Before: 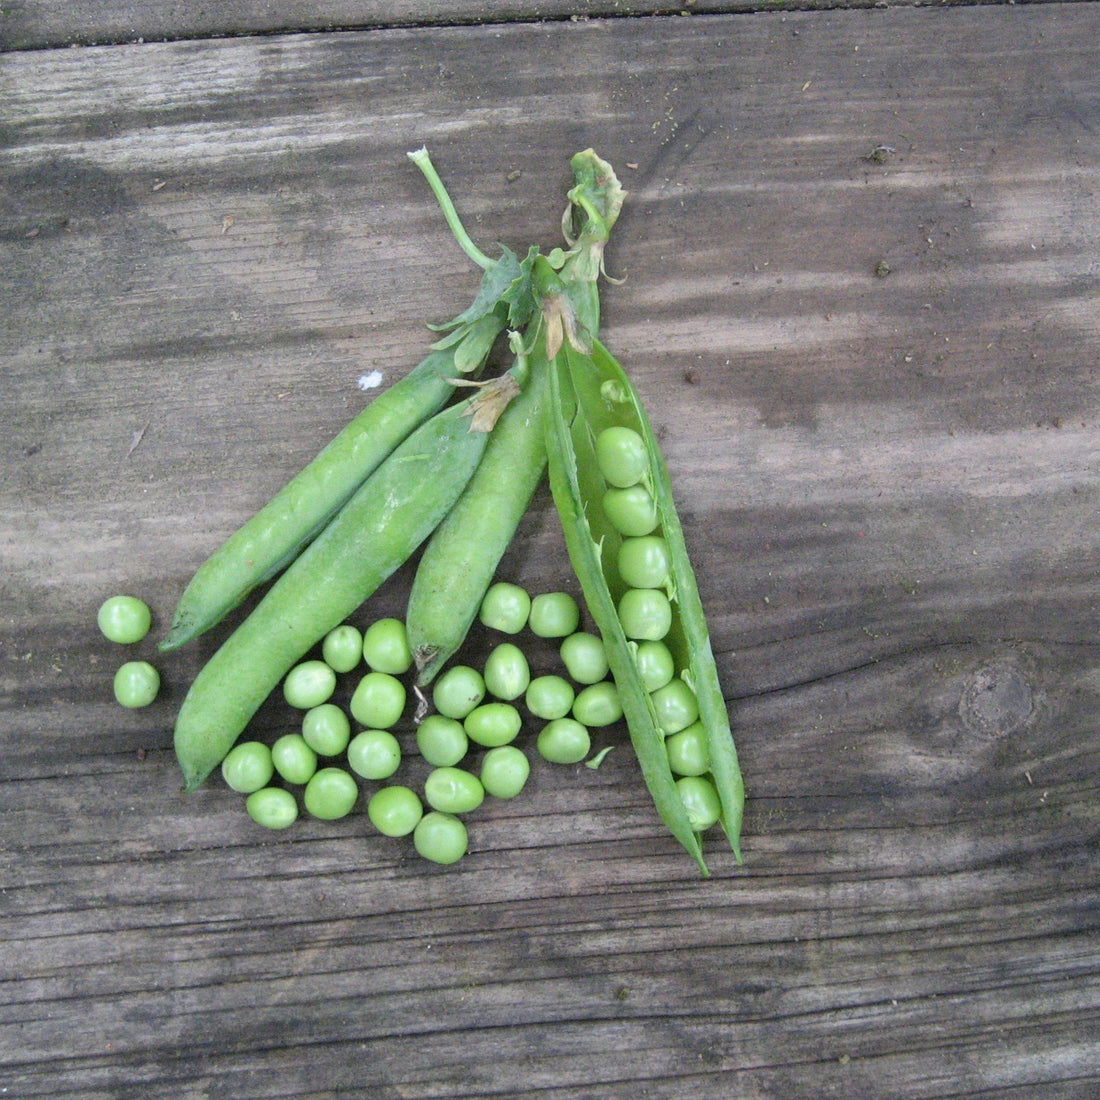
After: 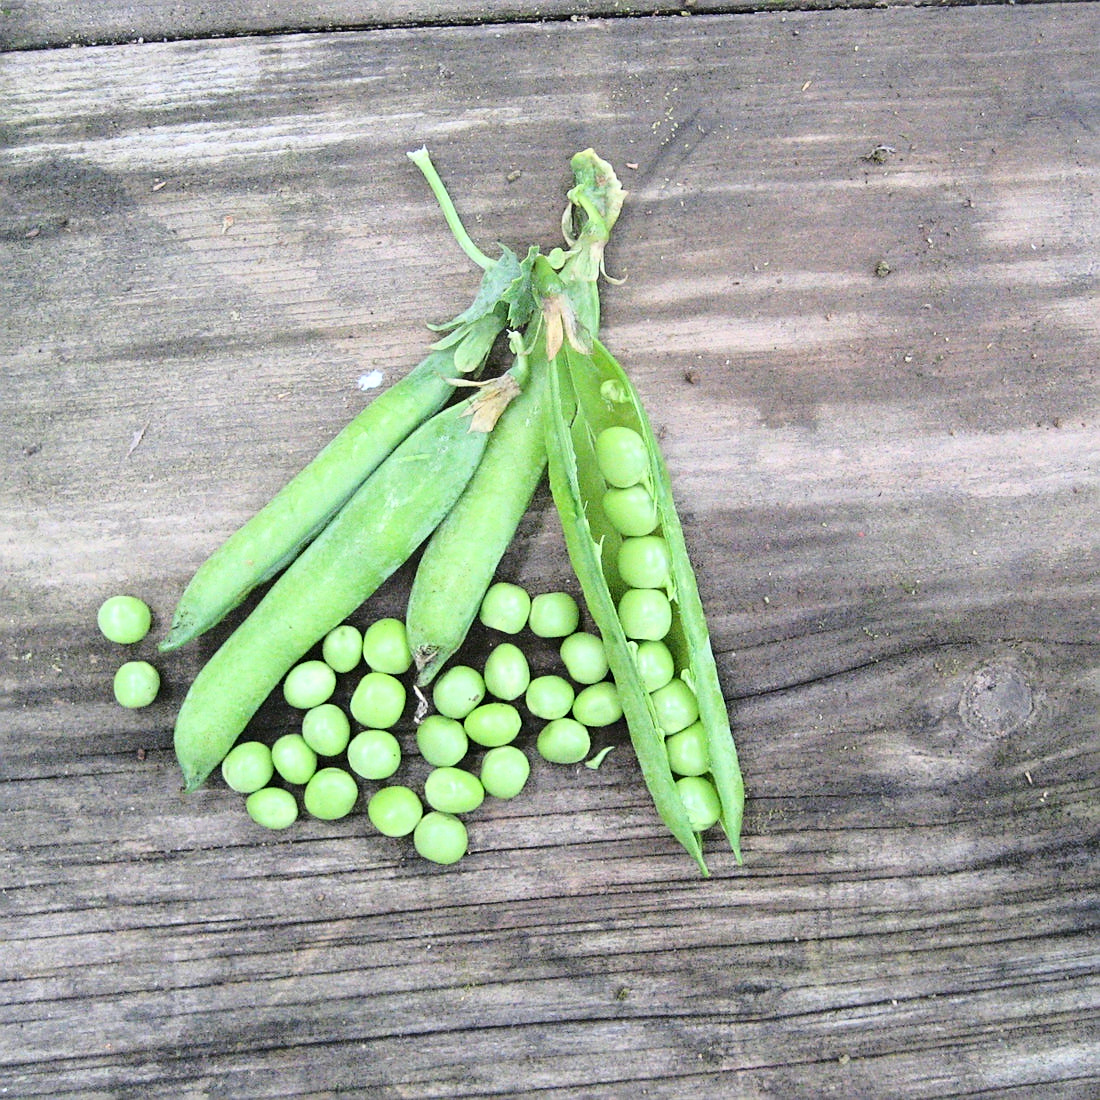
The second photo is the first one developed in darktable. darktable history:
sharpen: on, module defaults
base curve: curves: ch0 [(0, 0) (0.036, 0.037) (0.121, 0.228) (0.46, 0.76) (0.859, 0.983) (1, 1)]
